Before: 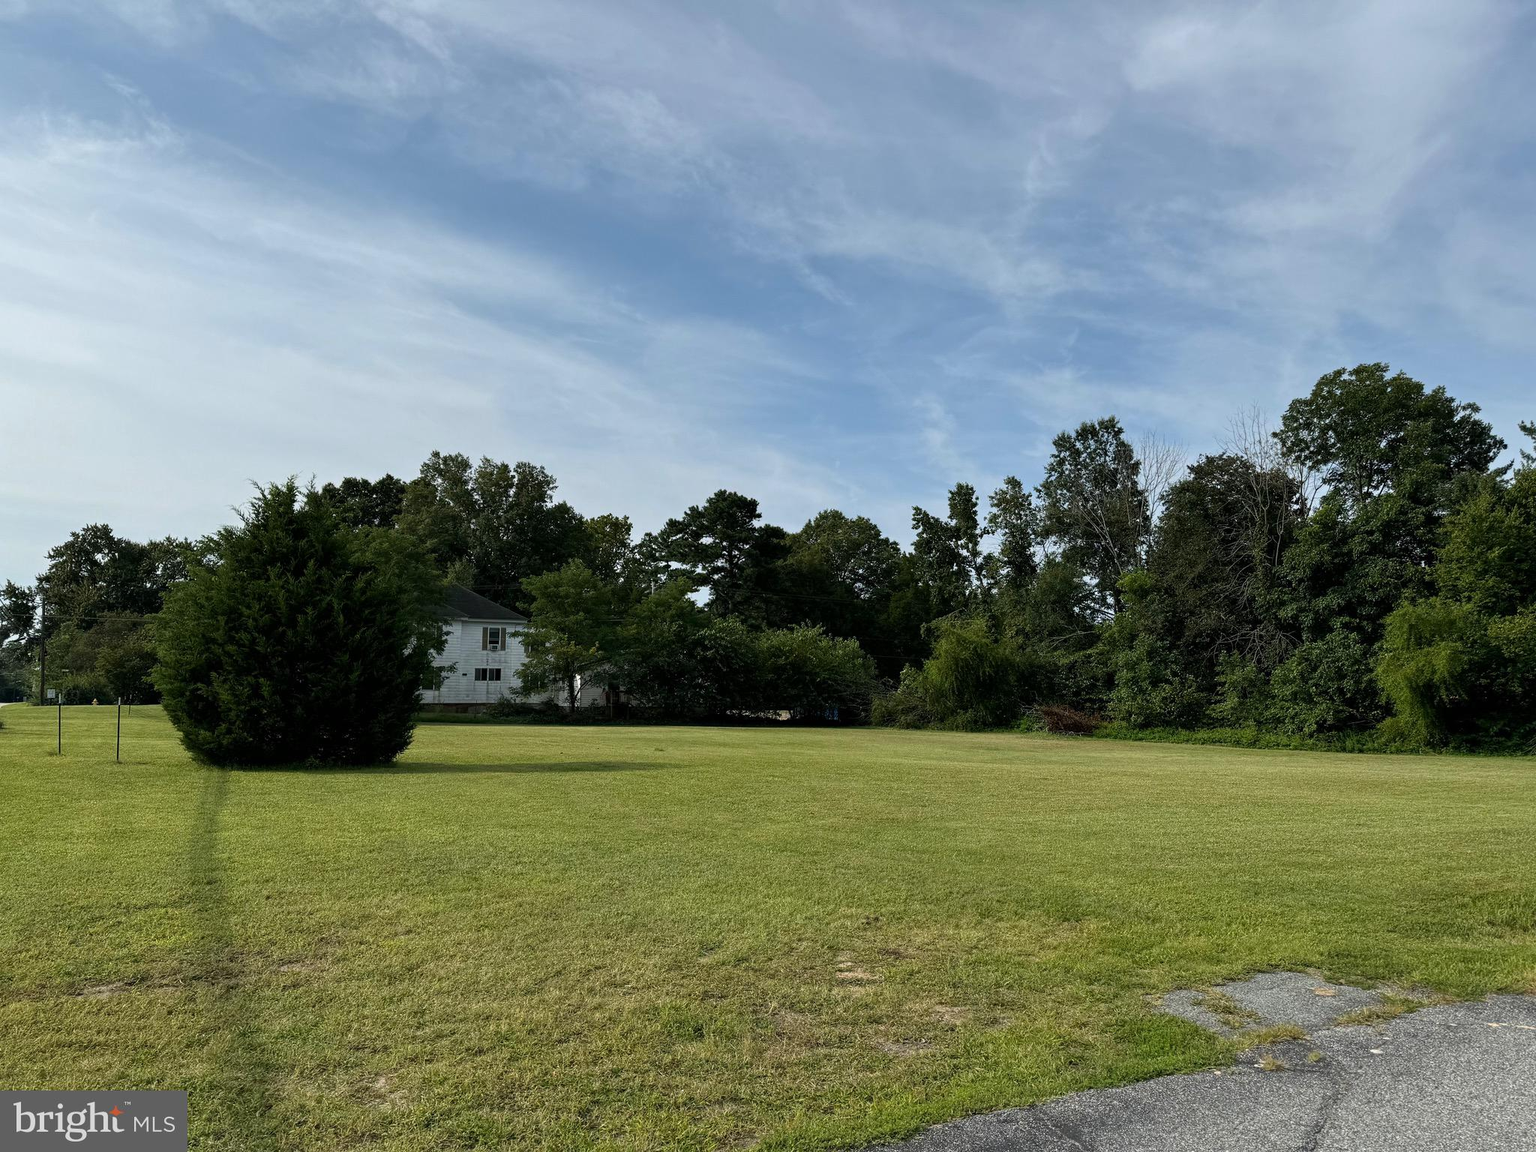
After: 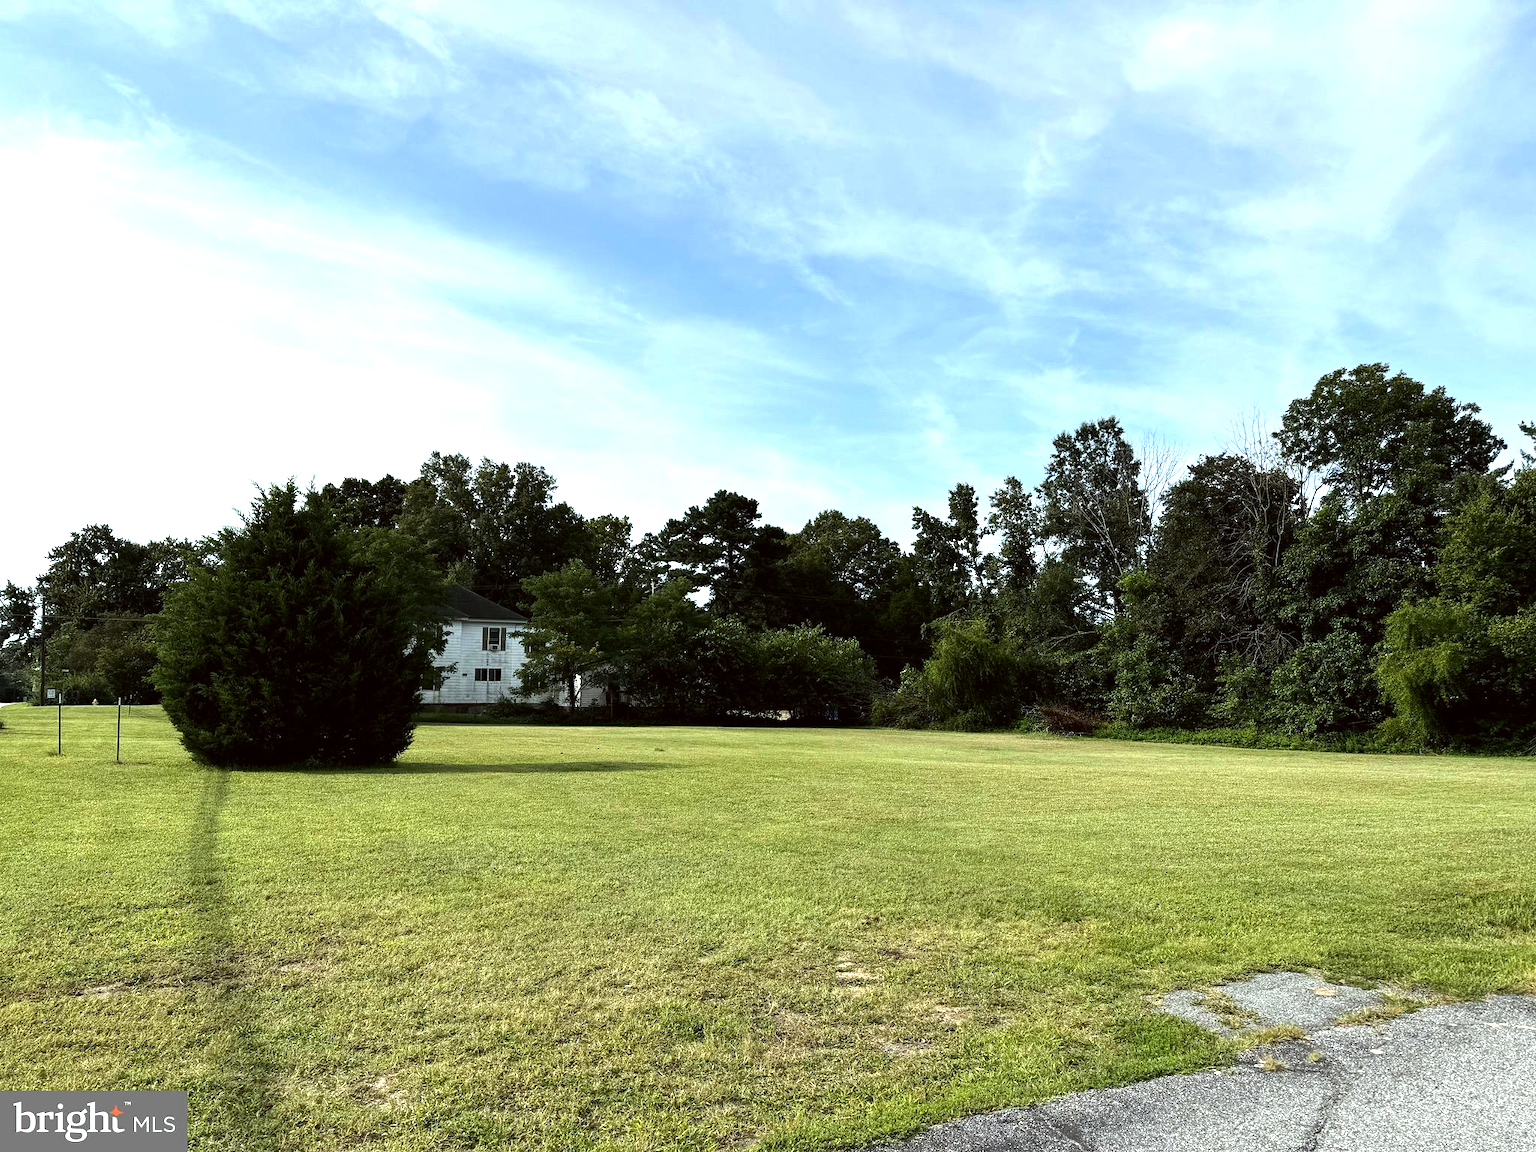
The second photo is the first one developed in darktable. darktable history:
tone equalizer: -8 EV -0.788 EV, -7 EV -0.689 EV, -6 EV -0.617 EV, -5 EV -0.389 EV, -3 EV 0.379 EV, -2 EV 0.6 EV, -1 EV 0.676 EV, +0 EV 0.746 EV, edges refinement/feathering 500, mask exposure compensation -1.57 EV, preserve details no
color correction: highlights a* -2.96, highlights b* -2.21, shadows a* 2.26, shadows b* 3.03
exposure: exposure 0.497 EV, compensate highlight preservation false
